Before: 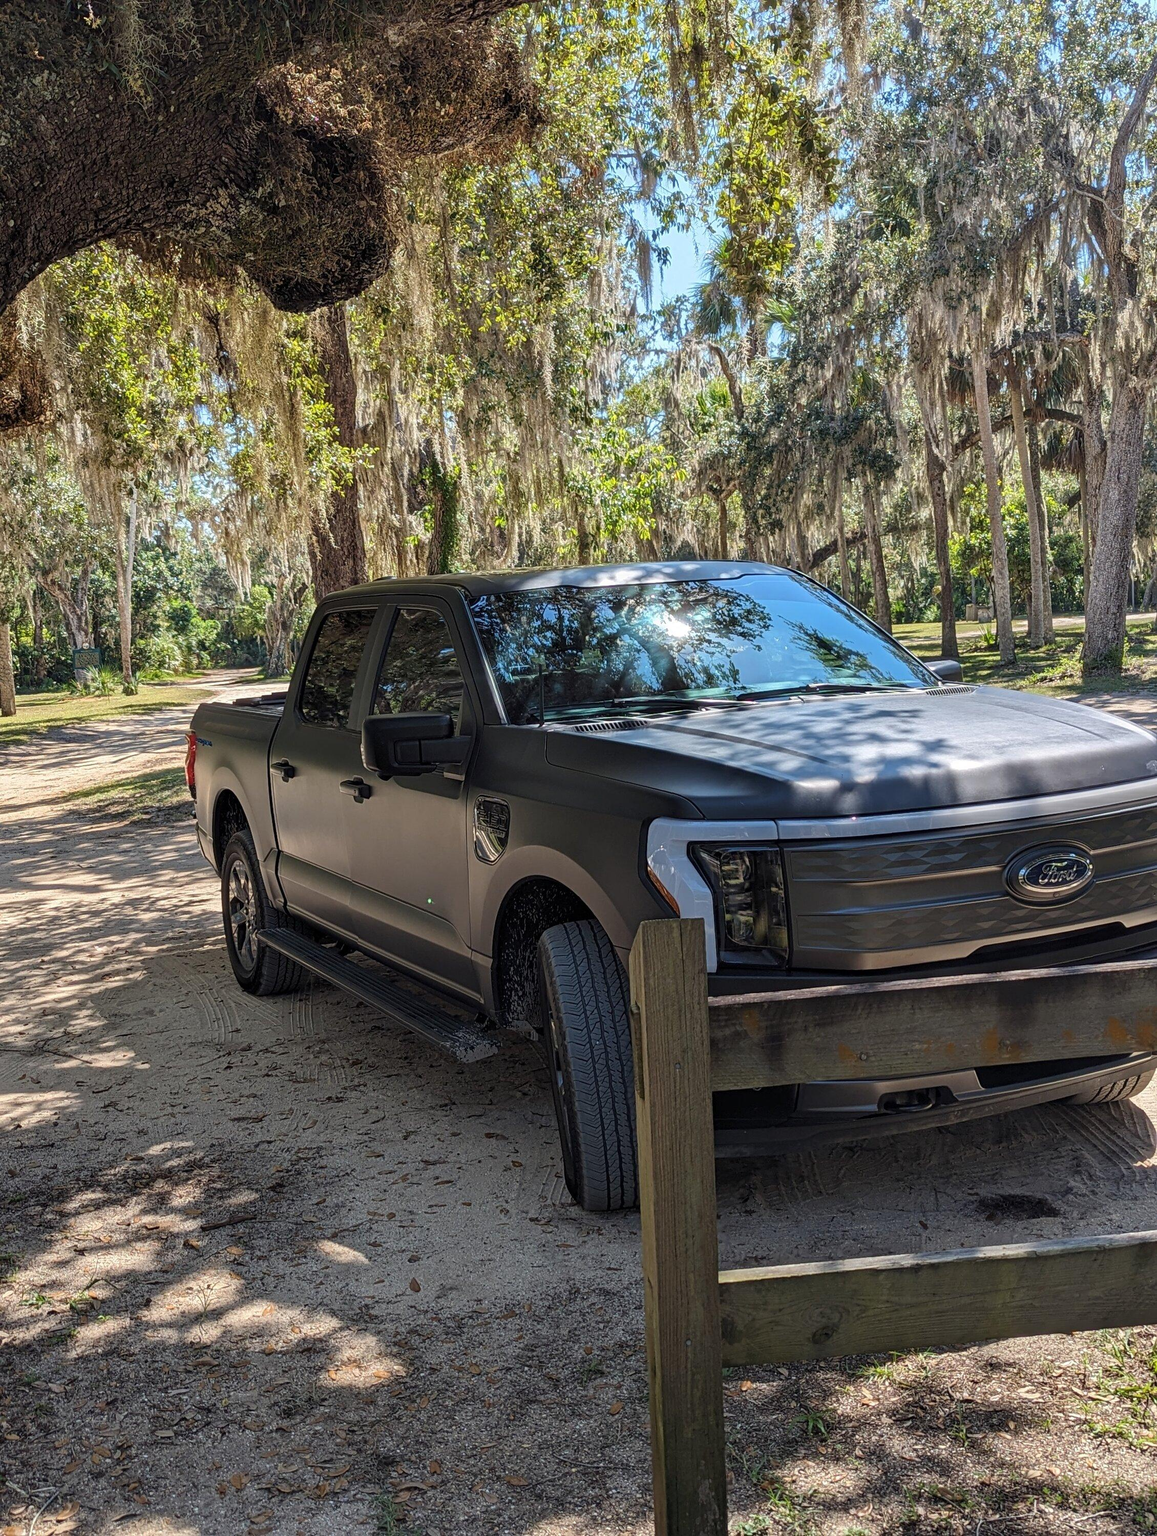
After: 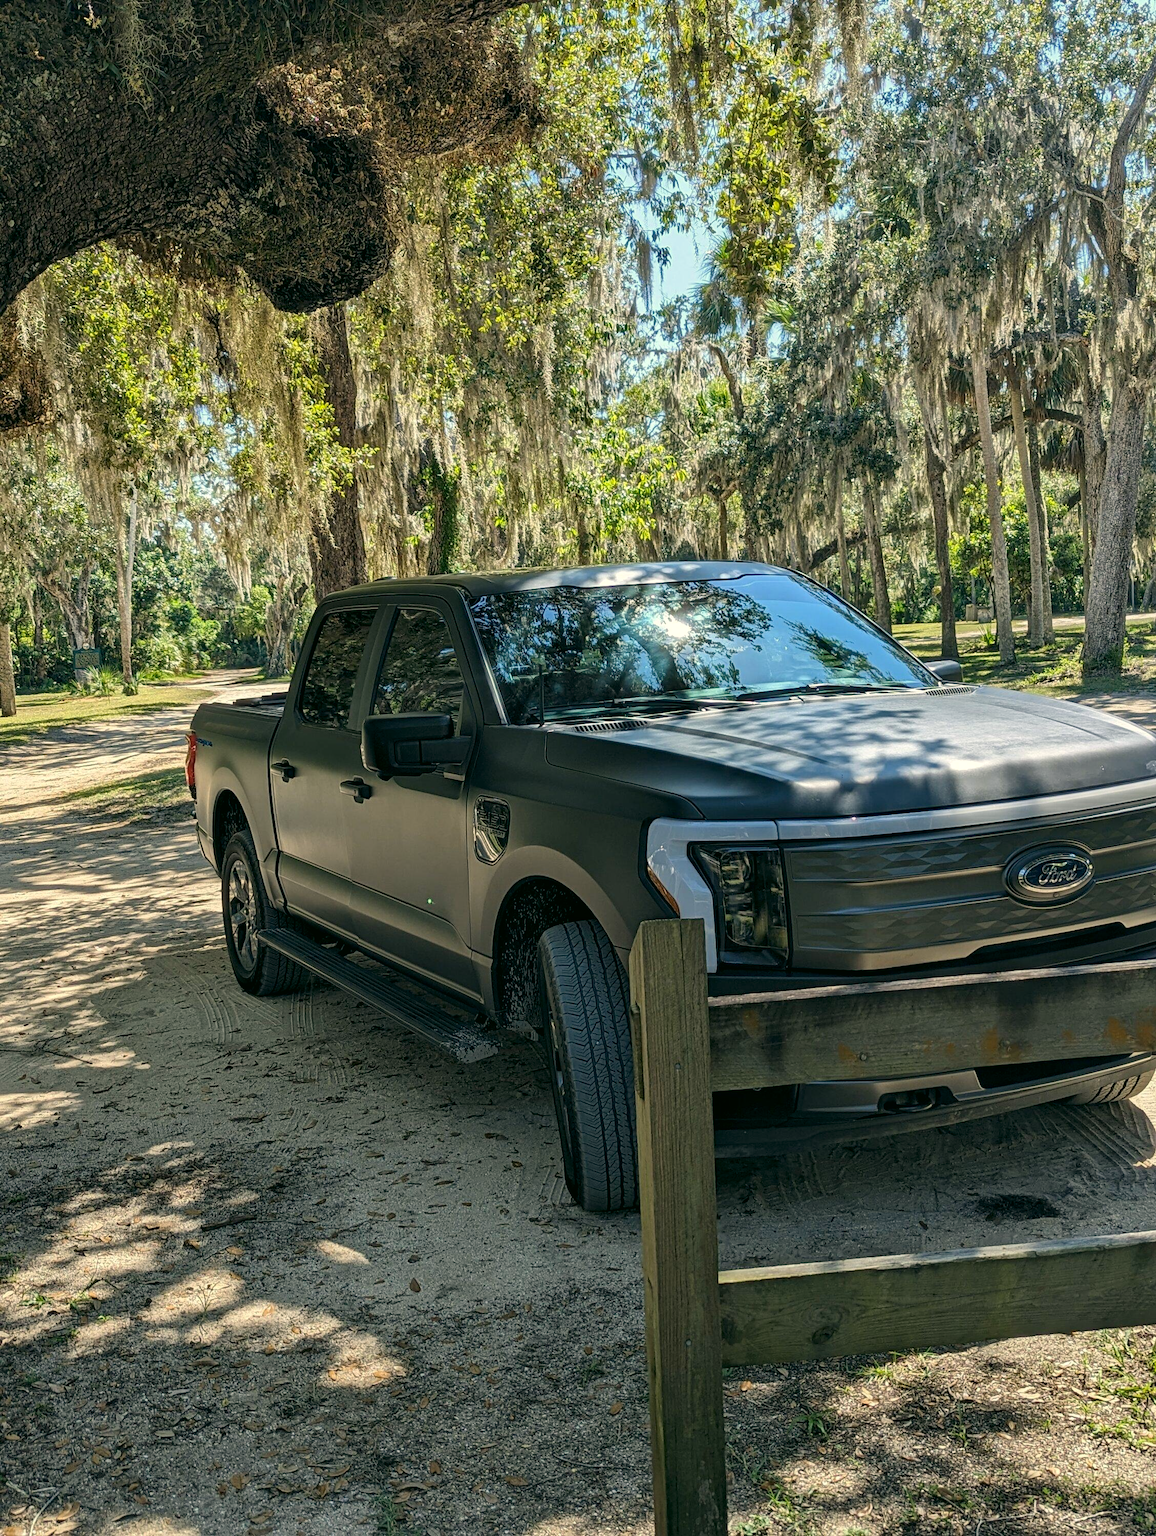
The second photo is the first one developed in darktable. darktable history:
local contrast: mode bilateral grid, contrast 20, coarseness 50, detail 119%, midtone range 0.2
color correction: highlights a* -0.359, highlights b* 9.32, shadows a* -8.77, shadows b* 0.594
